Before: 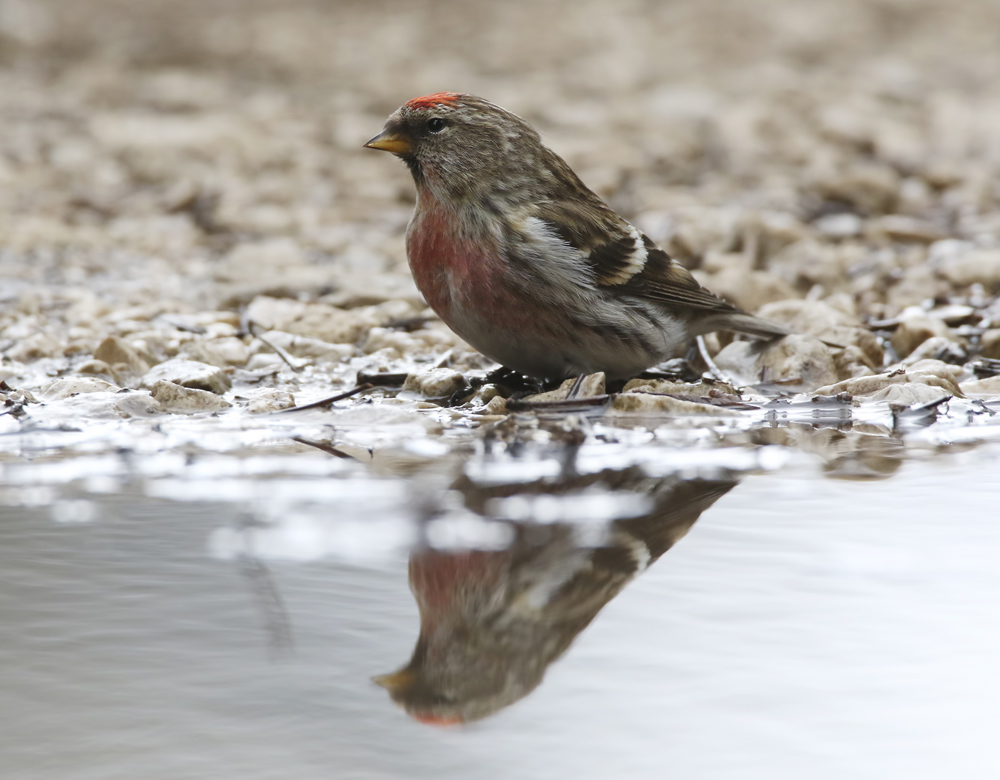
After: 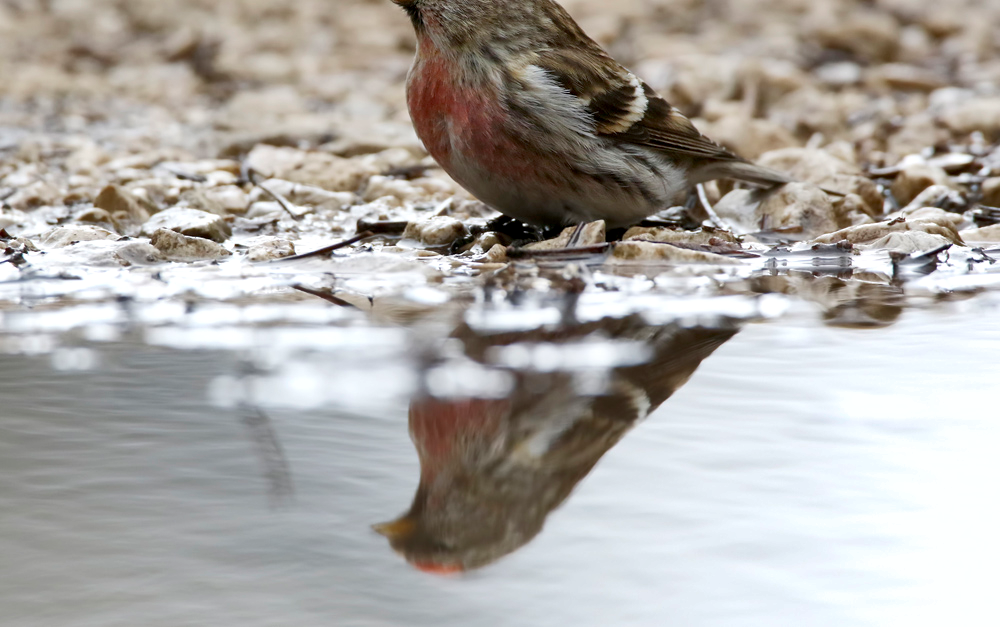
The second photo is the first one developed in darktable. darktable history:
crop and rotate: top 19.535%
exposure: black level correction 0.009, exposure 0.121 EV, compensate highlight preservation false
shadows and highlights: low approximation 0.01, soften with gaussian
